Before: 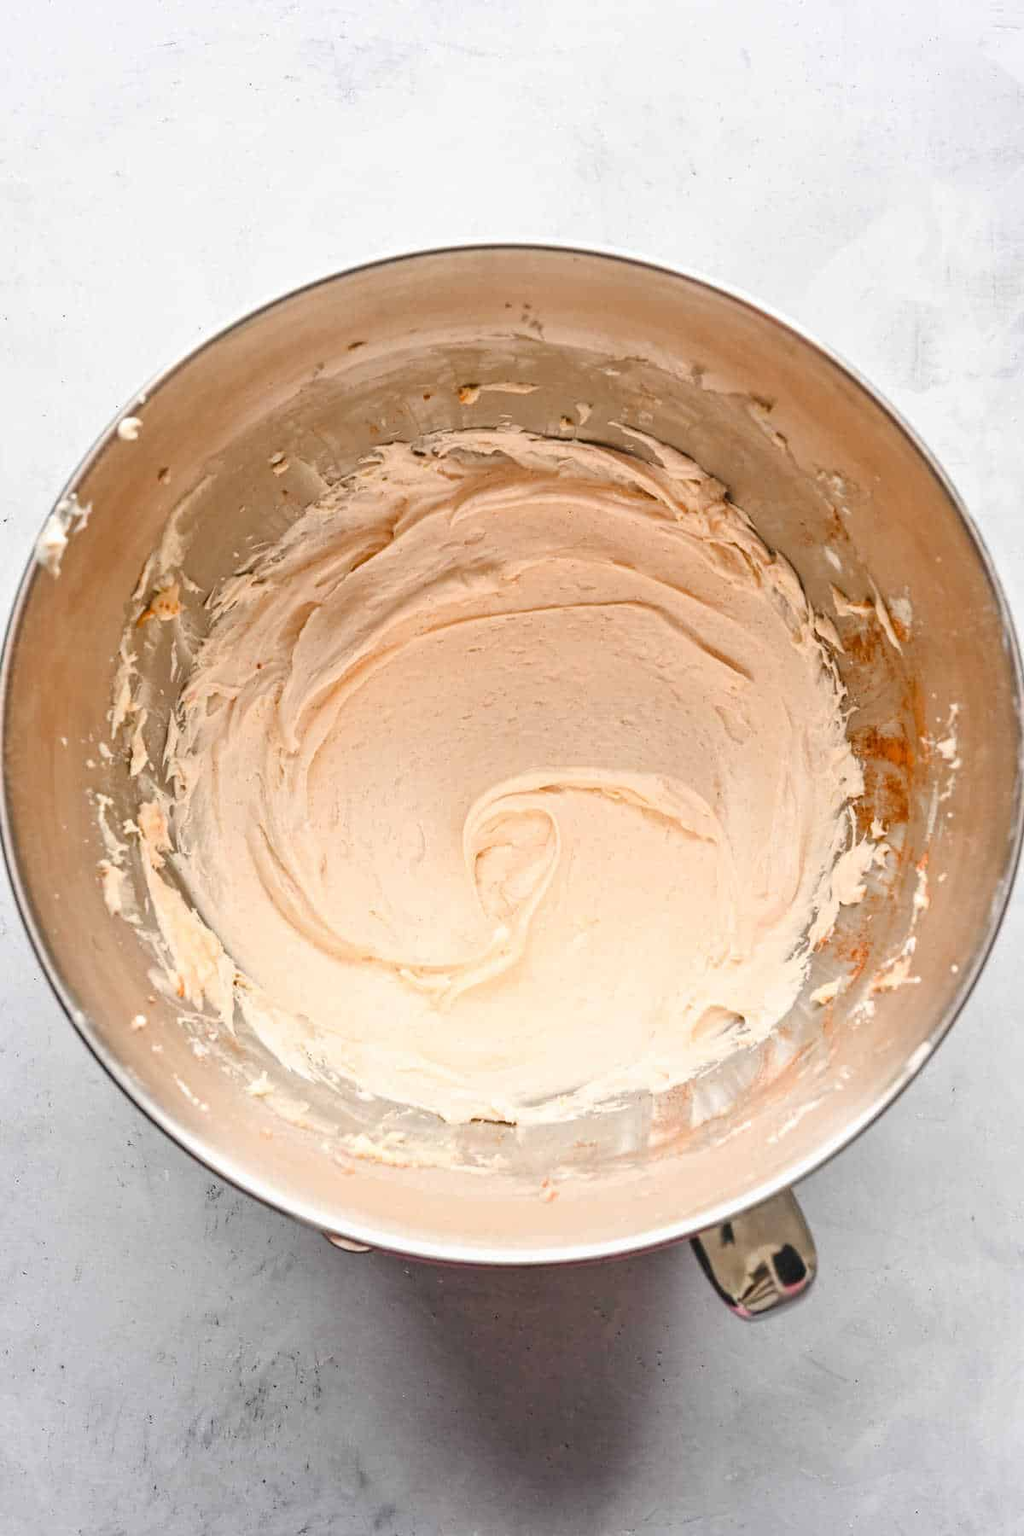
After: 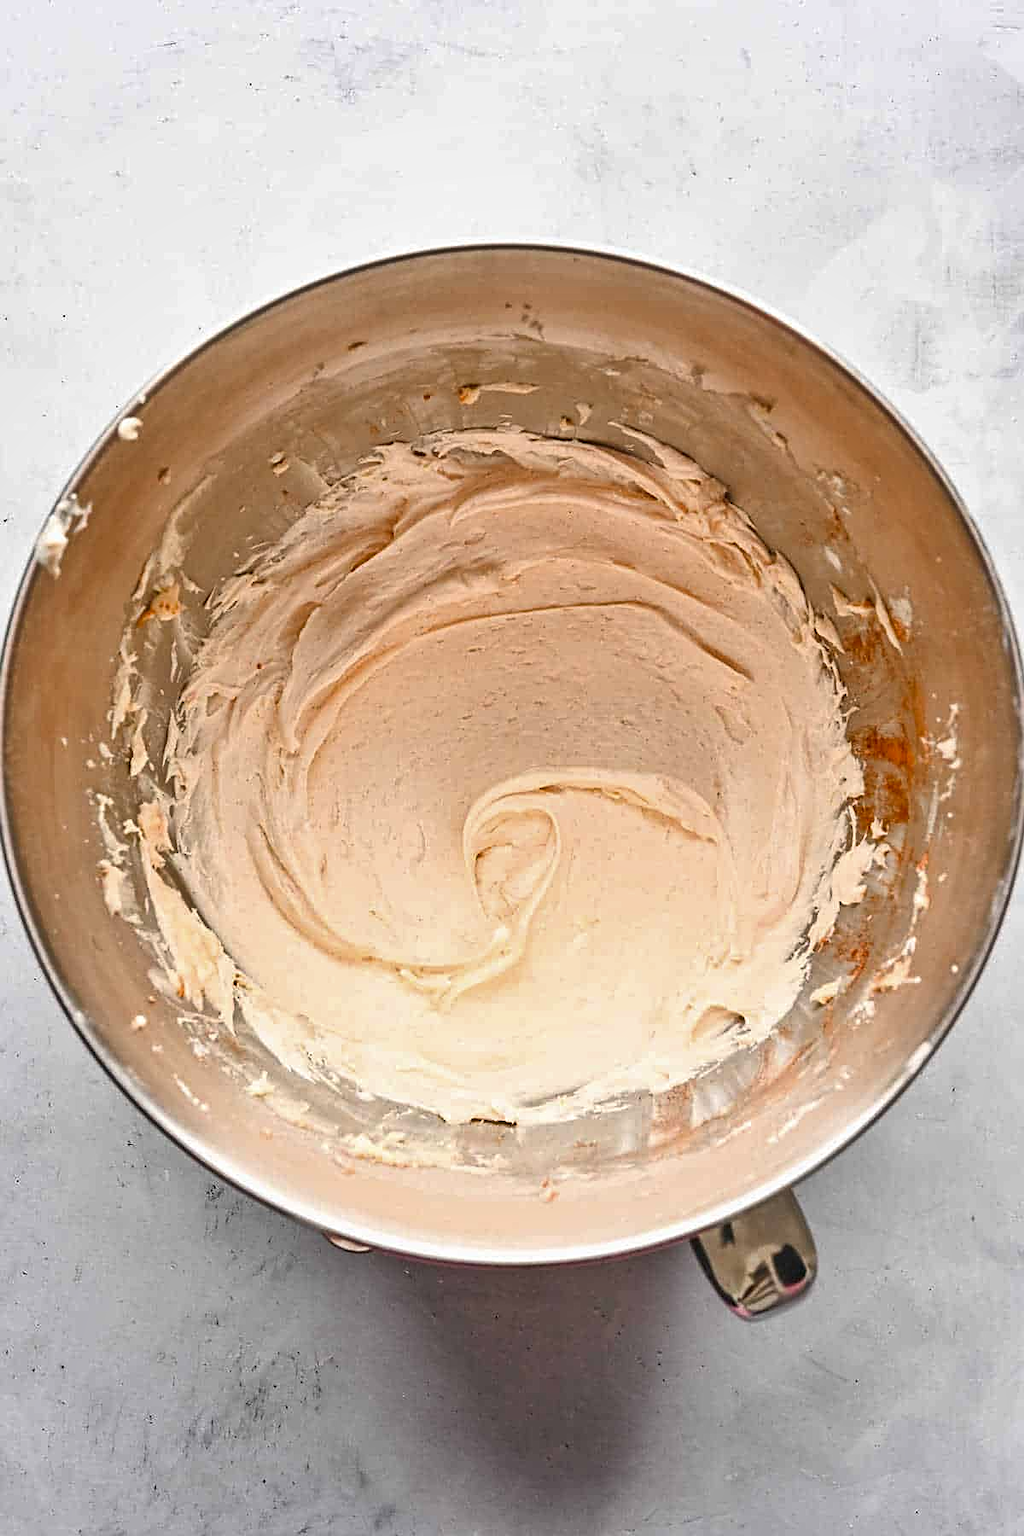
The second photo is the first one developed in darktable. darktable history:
sharpen: on, module defaults
shadows and highlights: white point adjustment 0.025, soften with gaussian
